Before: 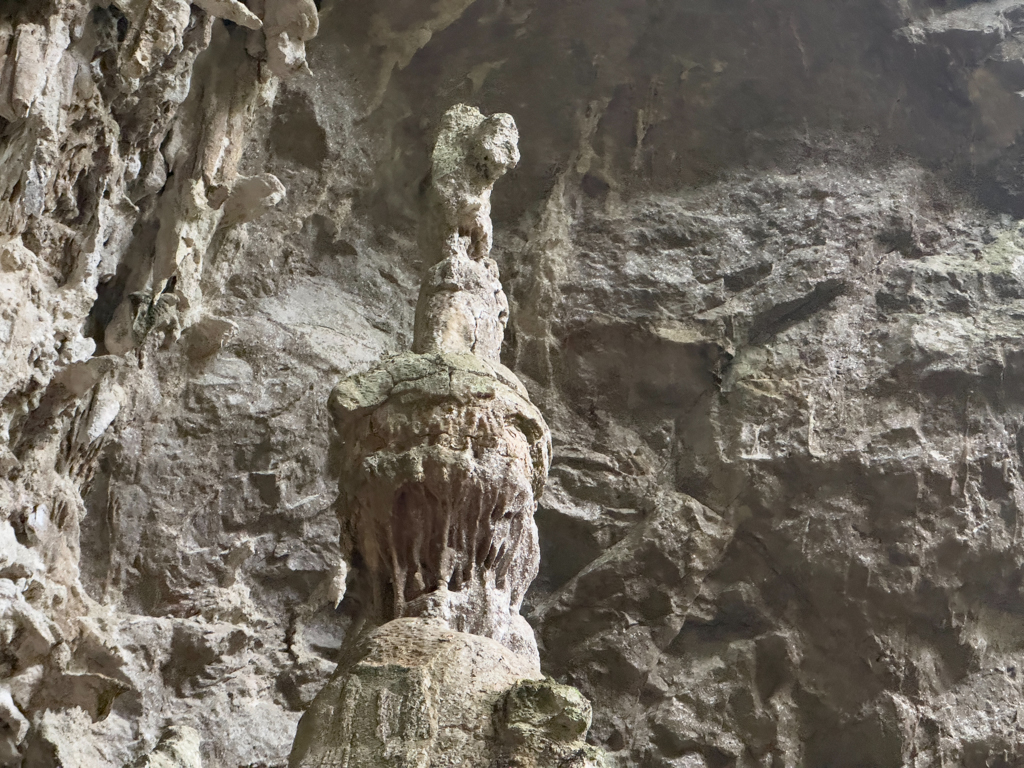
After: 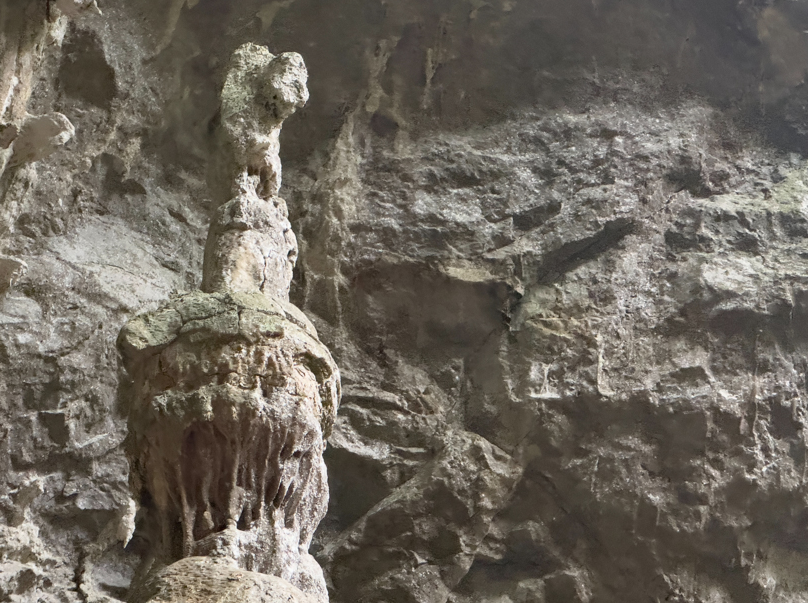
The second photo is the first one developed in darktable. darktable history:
crop and rotate: left 20.664%, top 7.969%, right 0.376%, bottom 13.405%
